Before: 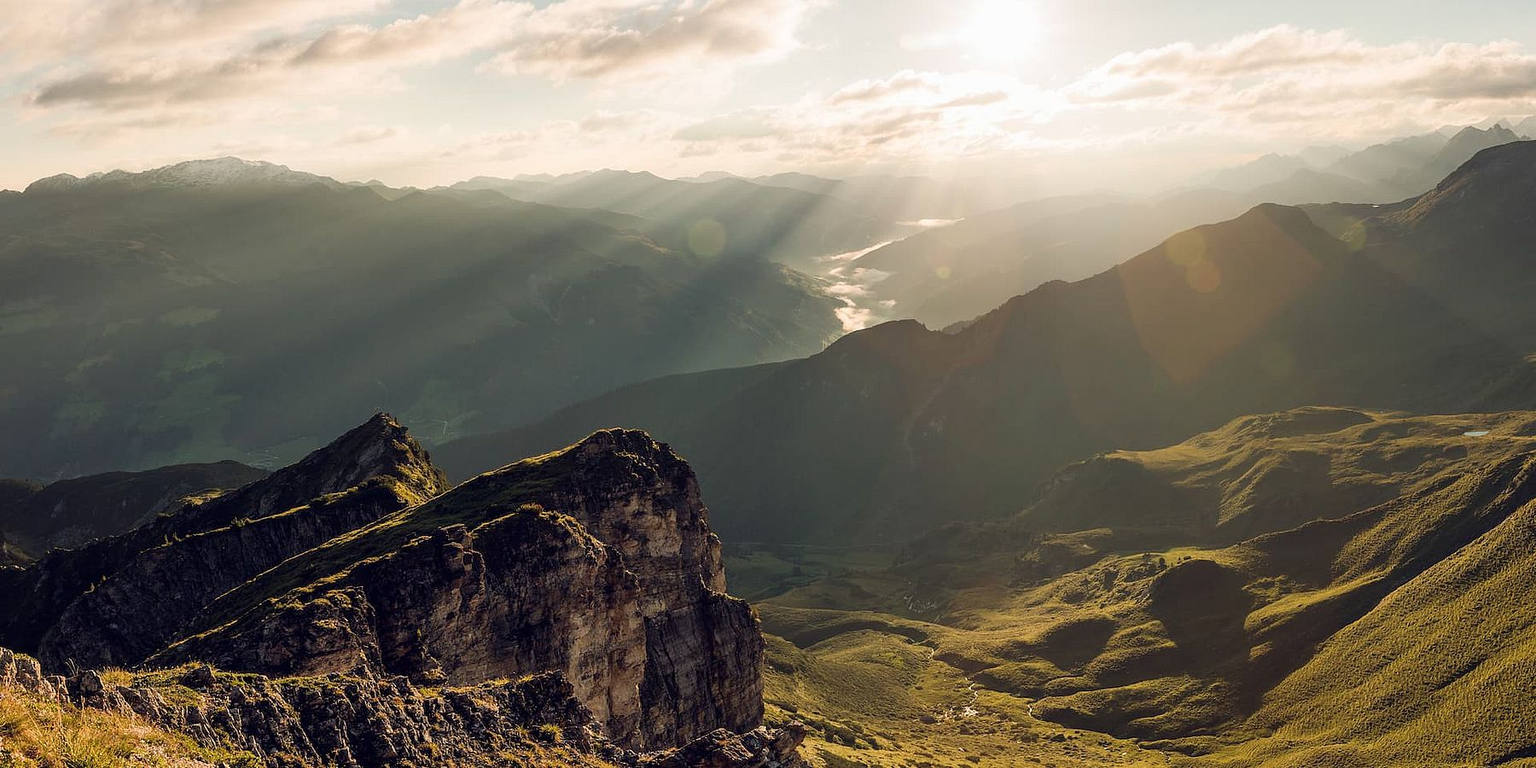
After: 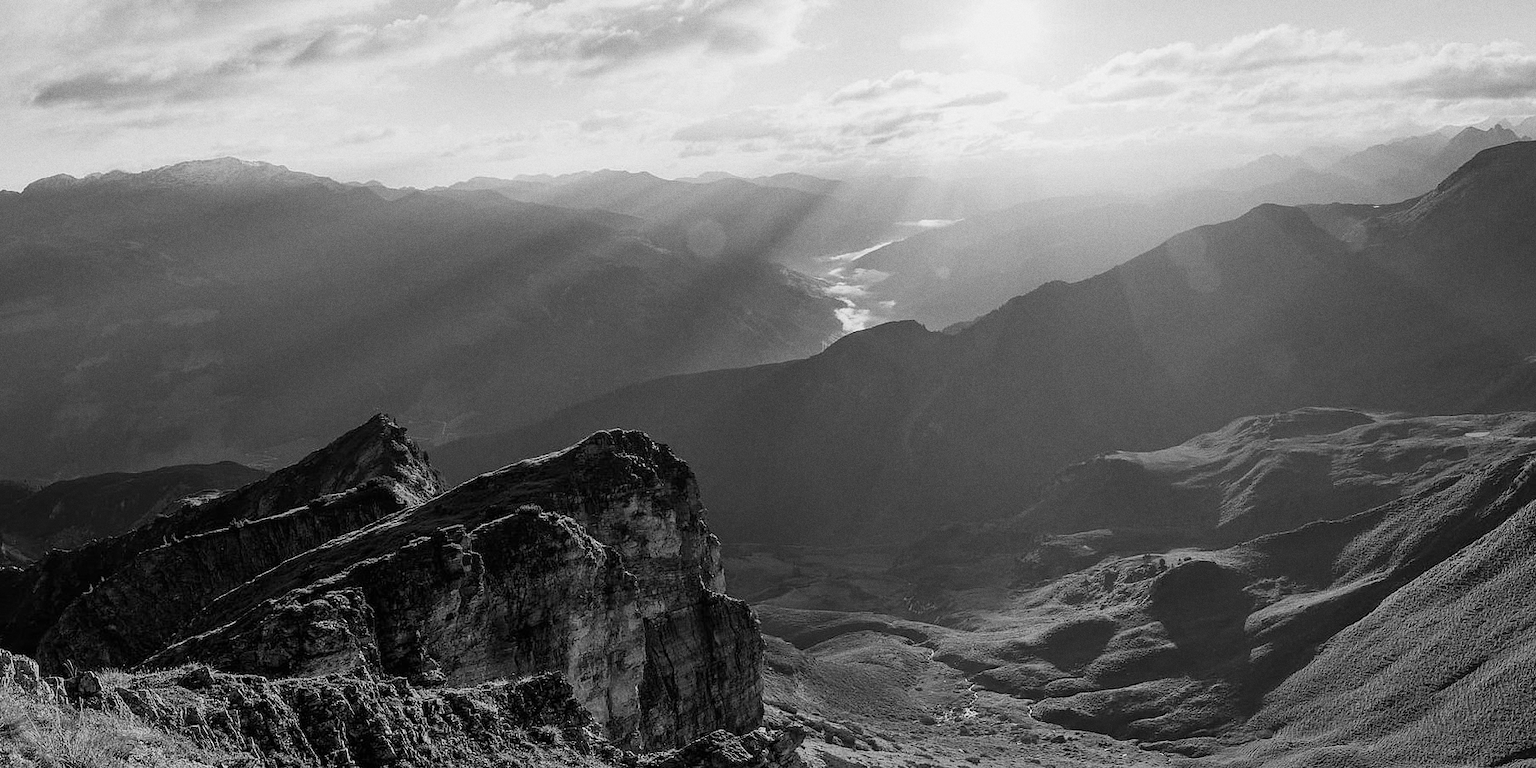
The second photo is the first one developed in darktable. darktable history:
grain: coarseness 0.09 ISO
crop and rotate: left 0.126%
monochrome: a 14.95, b -89.96
